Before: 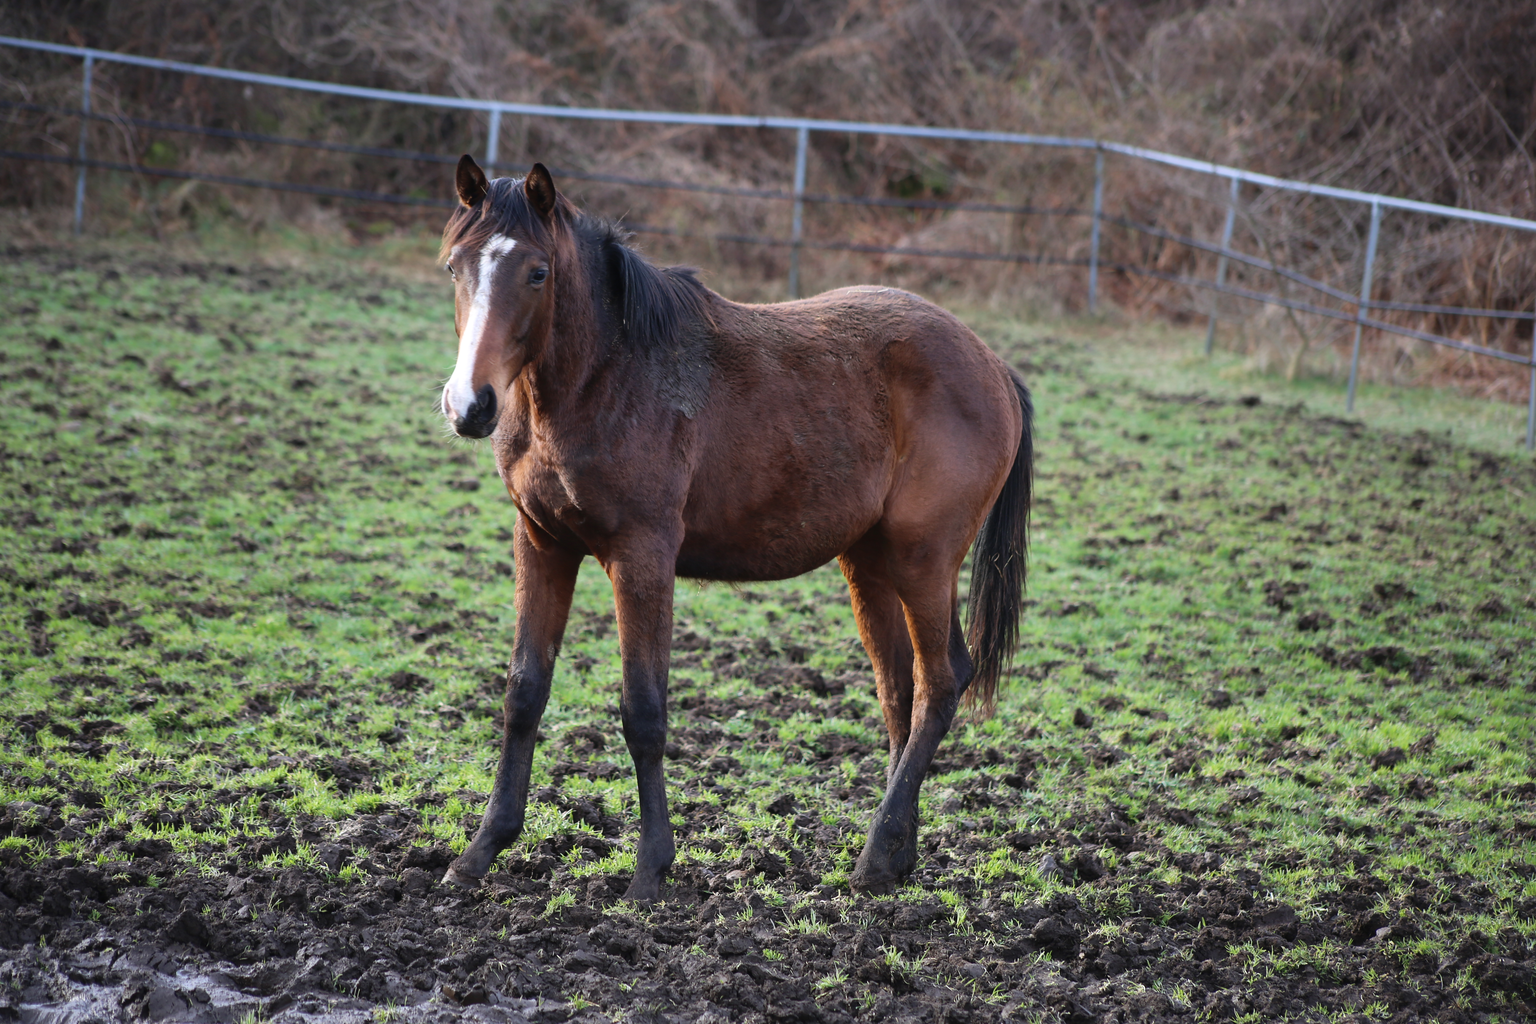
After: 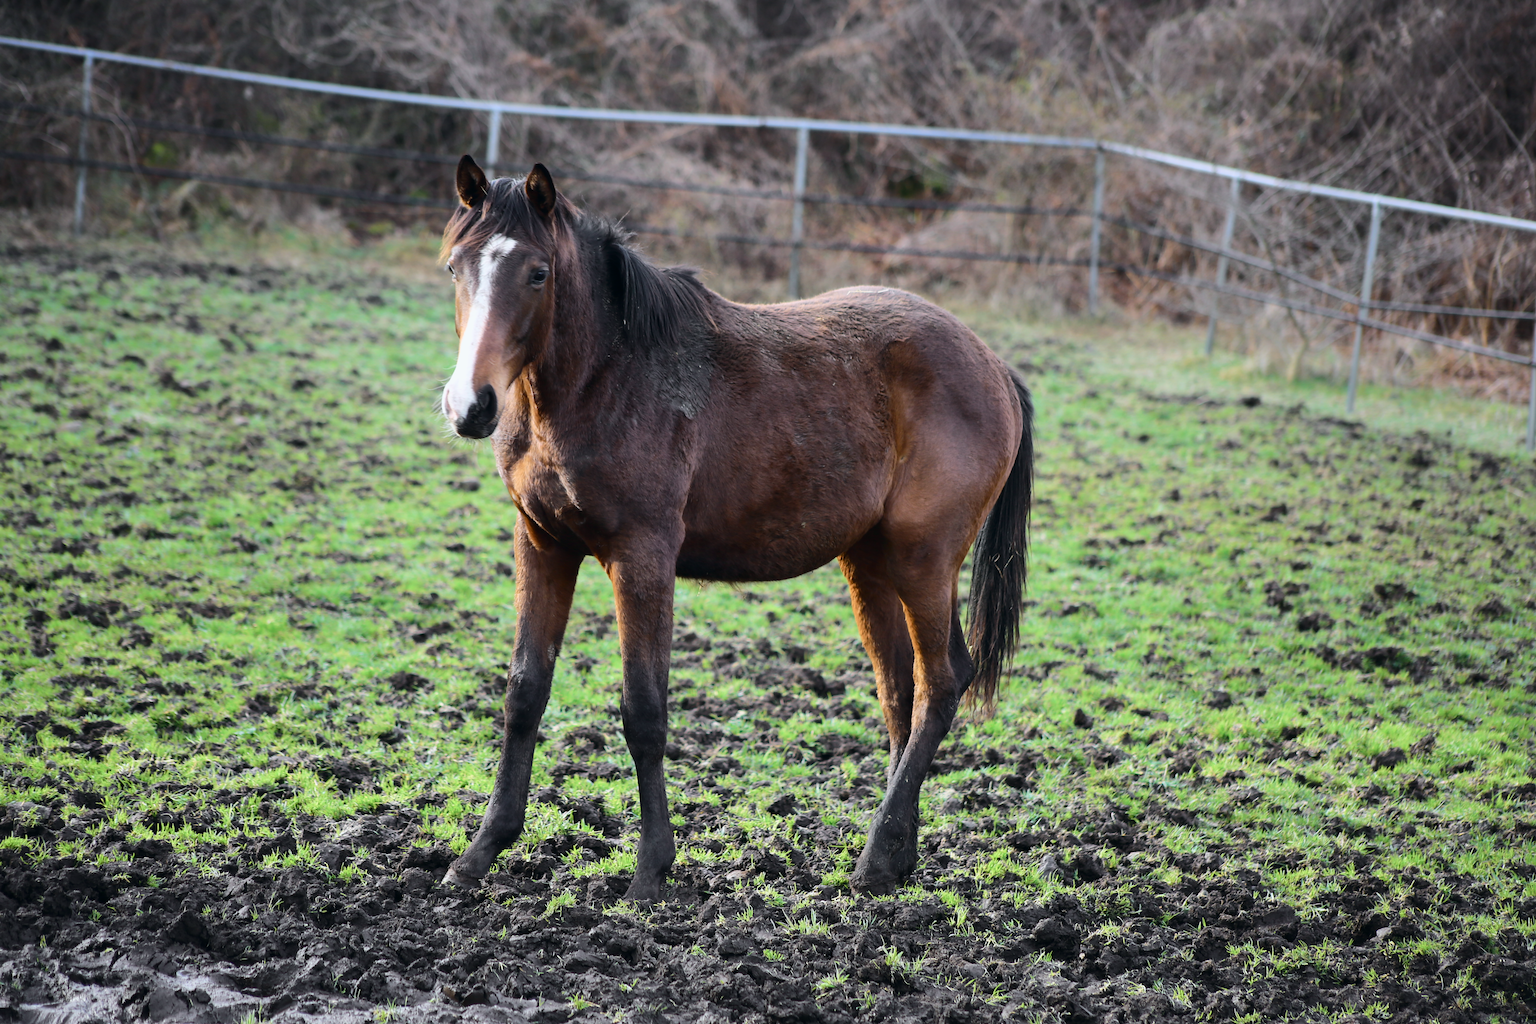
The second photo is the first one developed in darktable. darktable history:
tone curve: curves: ch0 [(0, 0) (0.035, 0.017) (0.131, 0.108) (0.279, 0.279) (0.476, 0.554) (0.617, 0.693) (0.704, 0.77) (0.801, 0.854) (0.895, 0.927) (1, 0.976)]; ch1 [(0, 0) (0.318, 0.278) (0.444, 0.427) (0.493, 0.488) (0.508, 0.502) (0.534, 0.526) (0.562, 0.555) (0.645, 0.648) (0.746, 0.764) (1, 1)]; ch2 [(0, 0) (0.316, 0.292) (0.381, 0.37) (0.423, 0.448) (0.476, 0.482) (0.502, 0.495) (0.522, 0.518) (0.533, 0.532) (0.593, 0.622) (0.634, 0.663) (0.7, 0.7) (0.861, 0.808) (1, 0.951)], color space Lab, independent channels, preserve colors none
